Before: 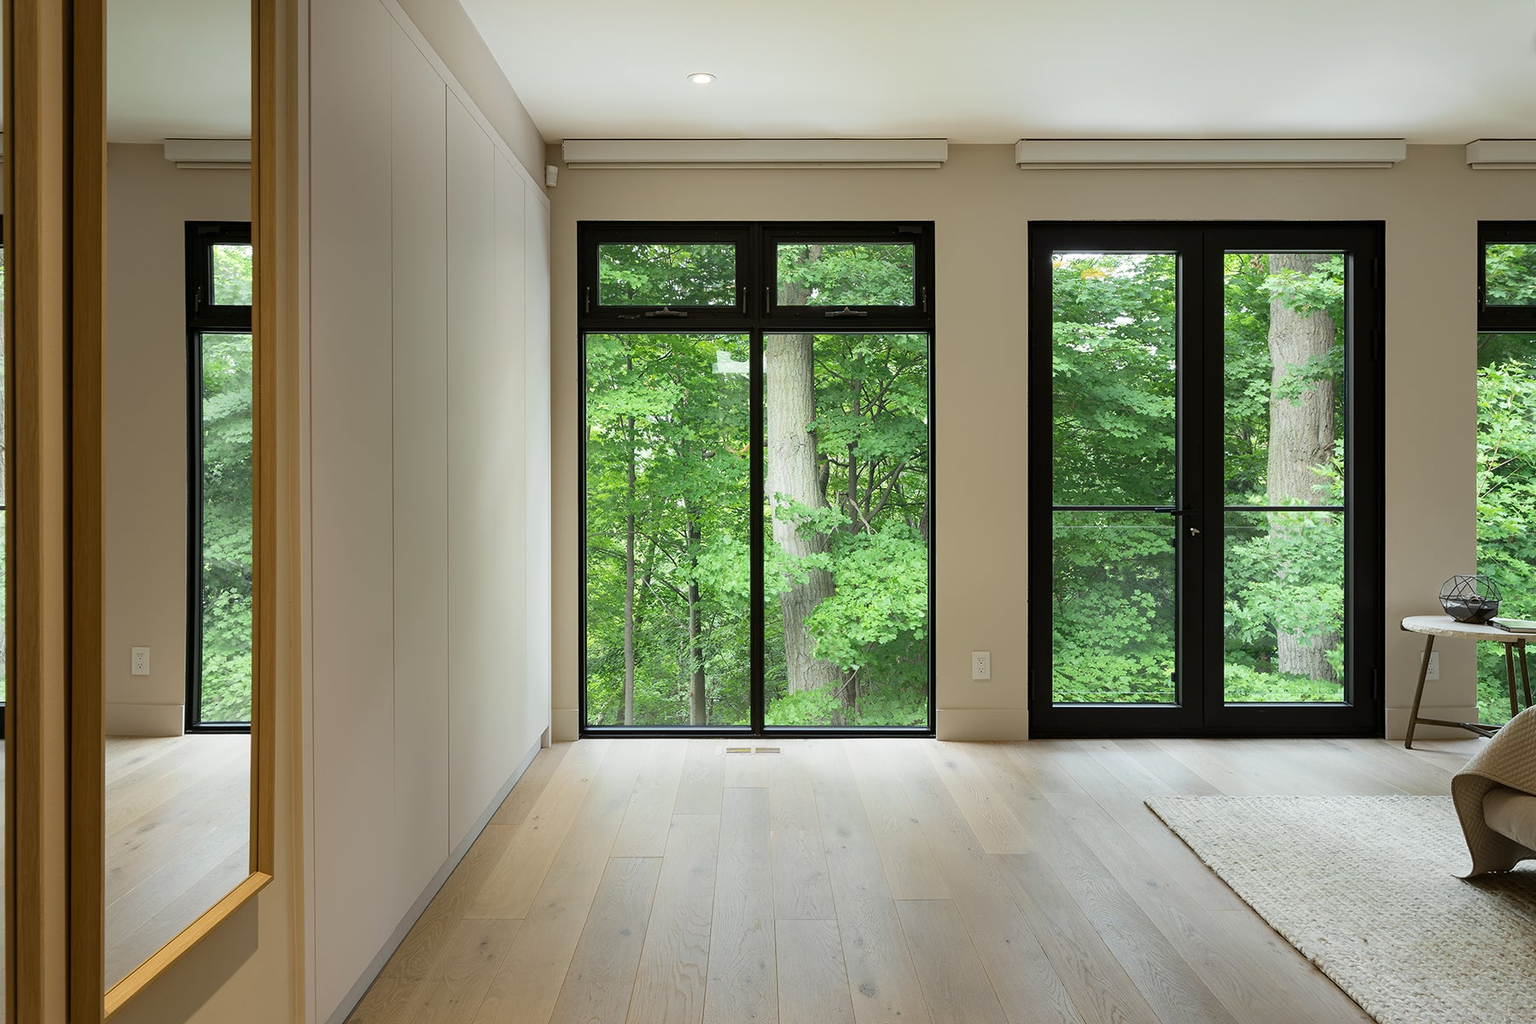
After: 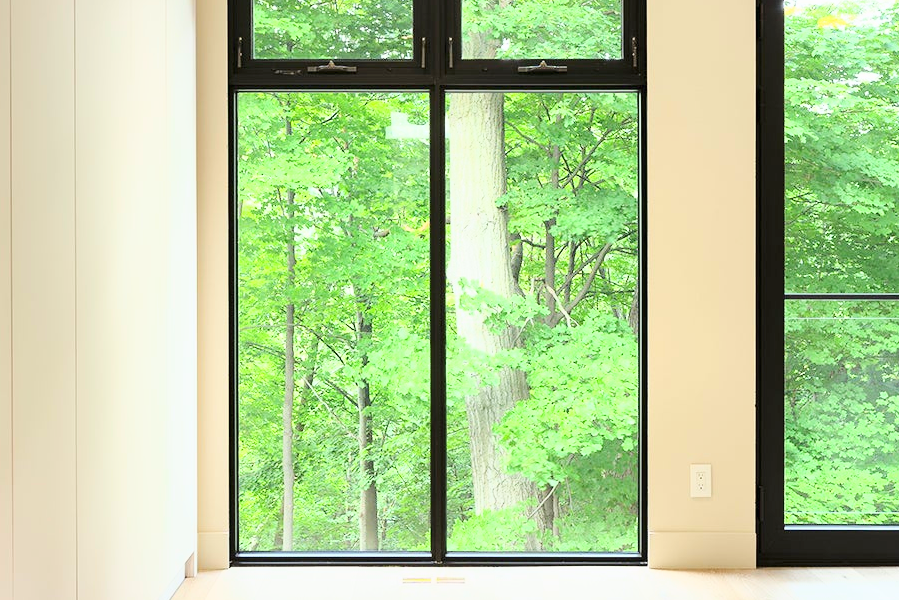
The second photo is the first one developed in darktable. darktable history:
crop: left 25%, top 25%, right 25%, bottom 25%
exposure: black level correction 0, exposure 0.7 EV, compensate highlight preservation false
base curve: curves: ch0 [(0, 0) (0.025, 0.046) (0.112, 0.277) (0.467, 0.74) (0.814, 0.929) (1, 0.942)]
